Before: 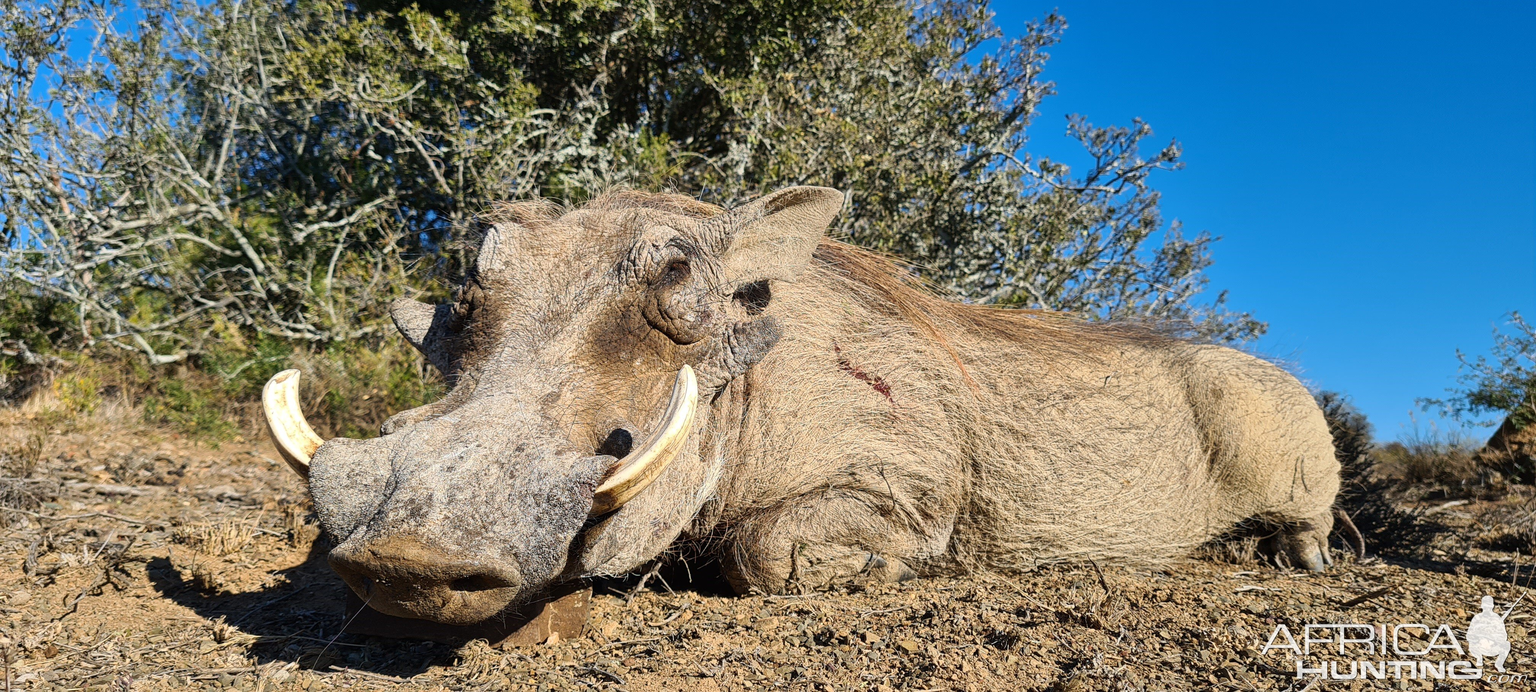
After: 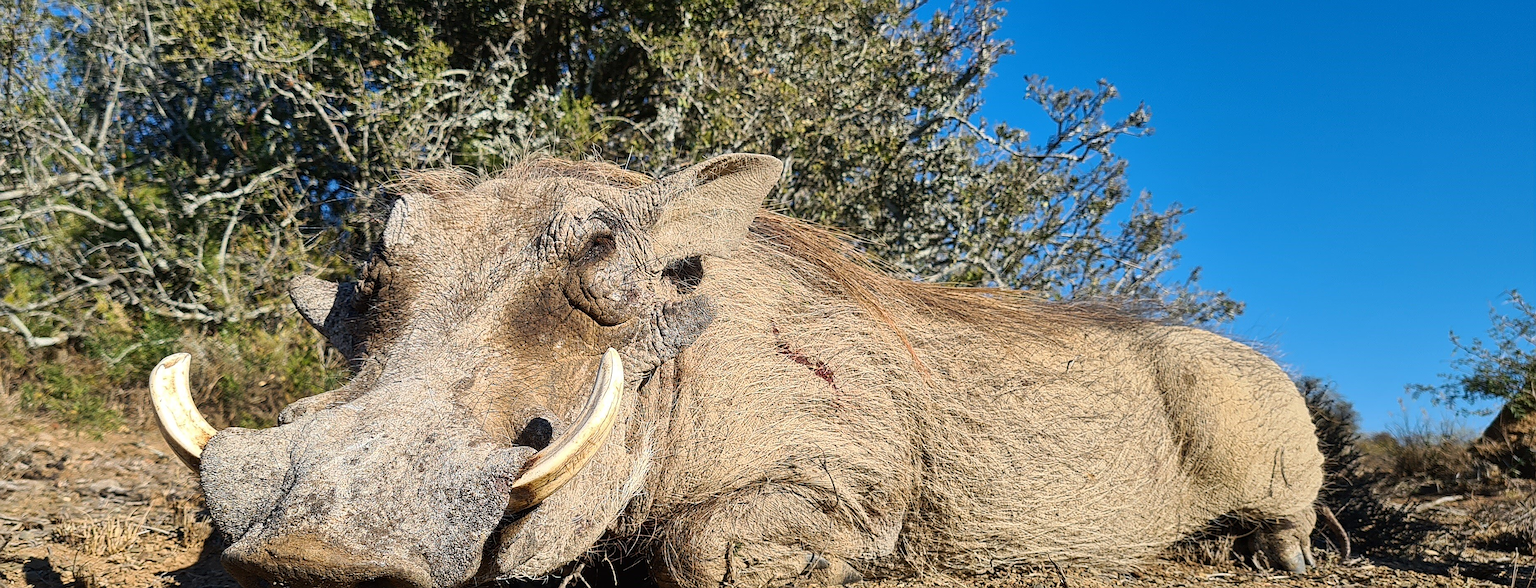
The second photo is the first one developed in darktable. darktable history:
crop: left 8.162%, top 6.6%, bottom 15.302%
sharpen: on, module defaults
